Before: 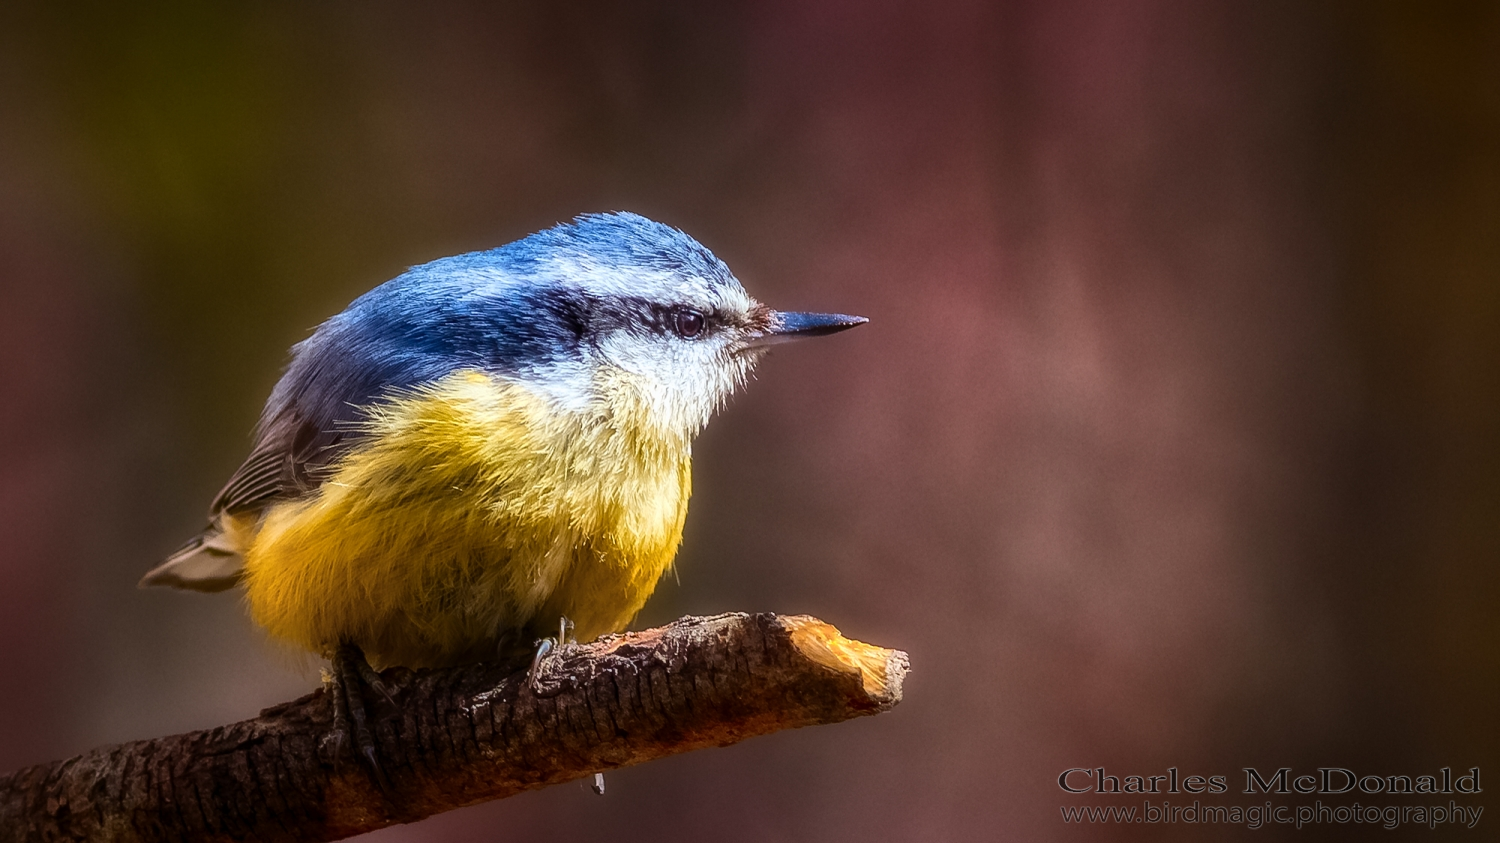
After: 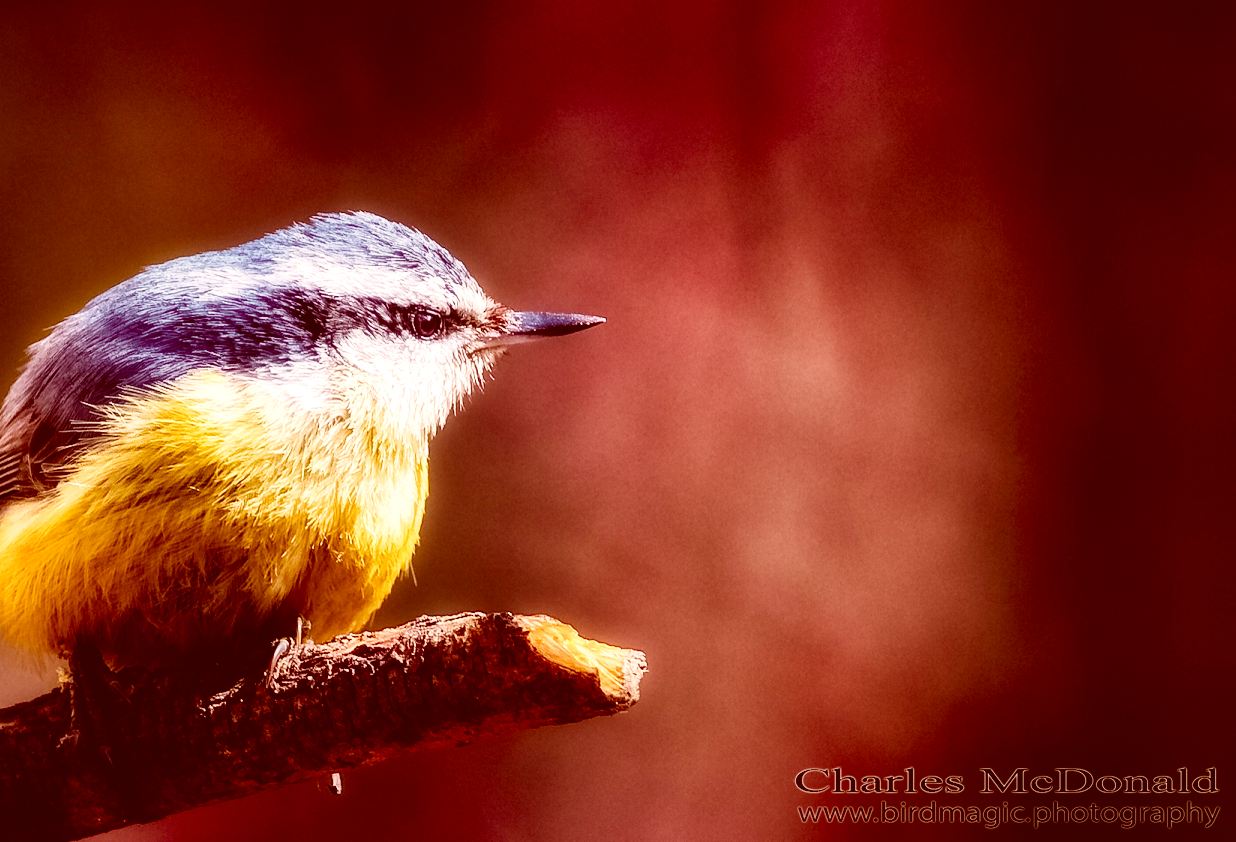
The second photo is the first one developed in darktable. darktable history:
base curve: curves: ch0 [(0, 0) (0.036, 0.025) (0.121, 0.166) (0.206, 0.329) (0.605, 0.79) (1, 1)], preserve colors none
crop: left 17.582%, bottom 0.031%
color correction: highlights a* 9.03, highlights b* 8.71, shadows a* 40, shadows b* 40, saturation 0.8
exposure: exposure 0.375 EV, compensate highlight preservation false
